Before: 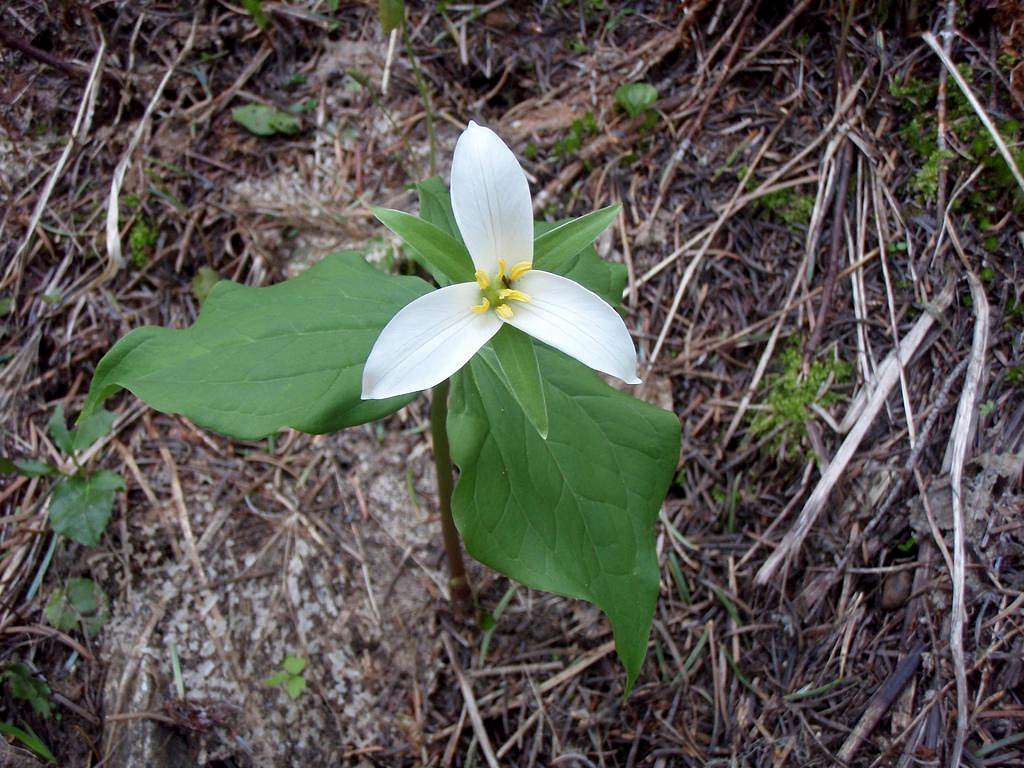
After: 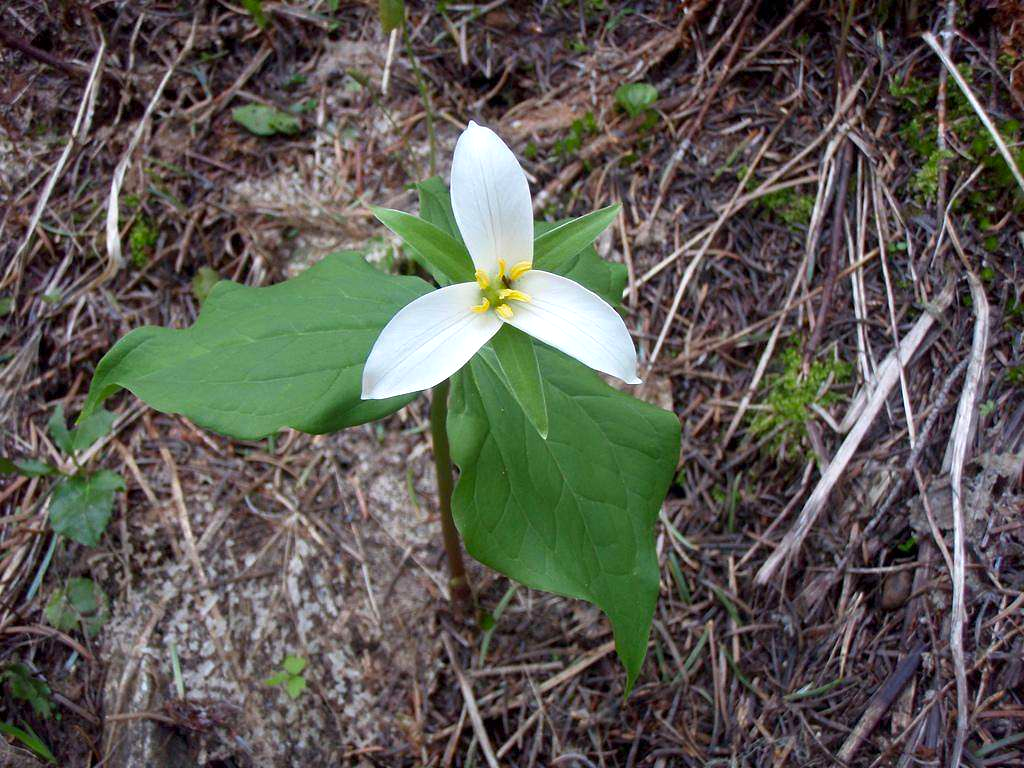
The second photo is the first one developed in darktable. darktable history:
color balance rgb: global offset › hue 169.12°, perceptual saturation grading › global saturation 10.017%, perceptual brilliance grading › highlights 10.135%, perceptual brilliance grading › shadows -4.778%, contrast -10.511%
